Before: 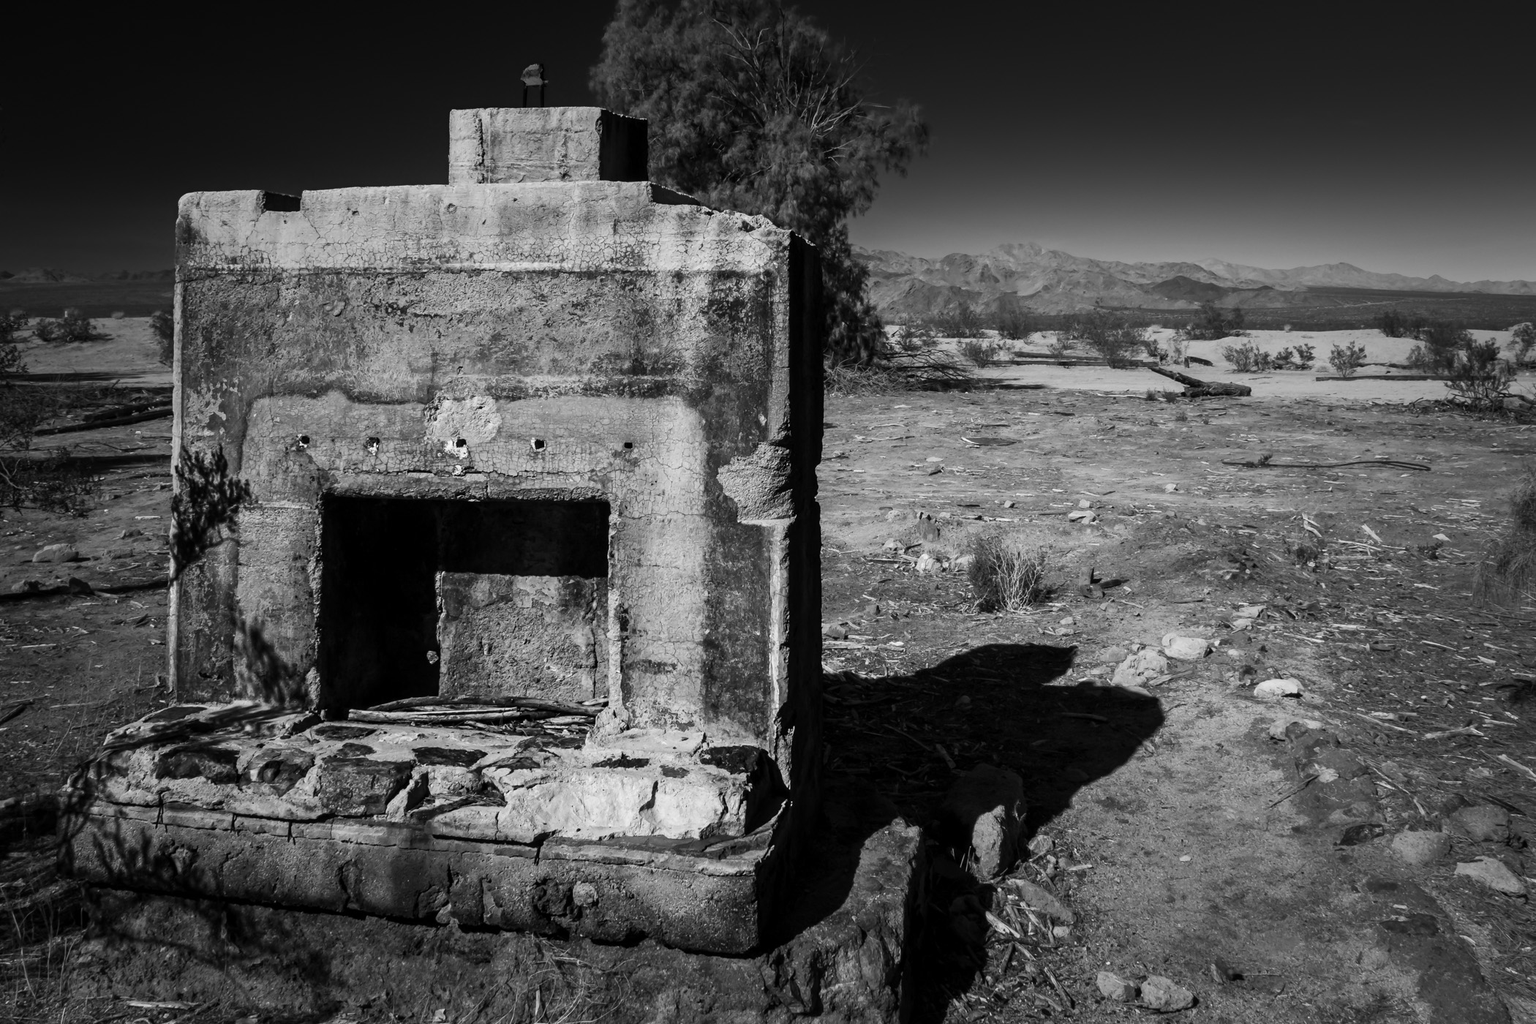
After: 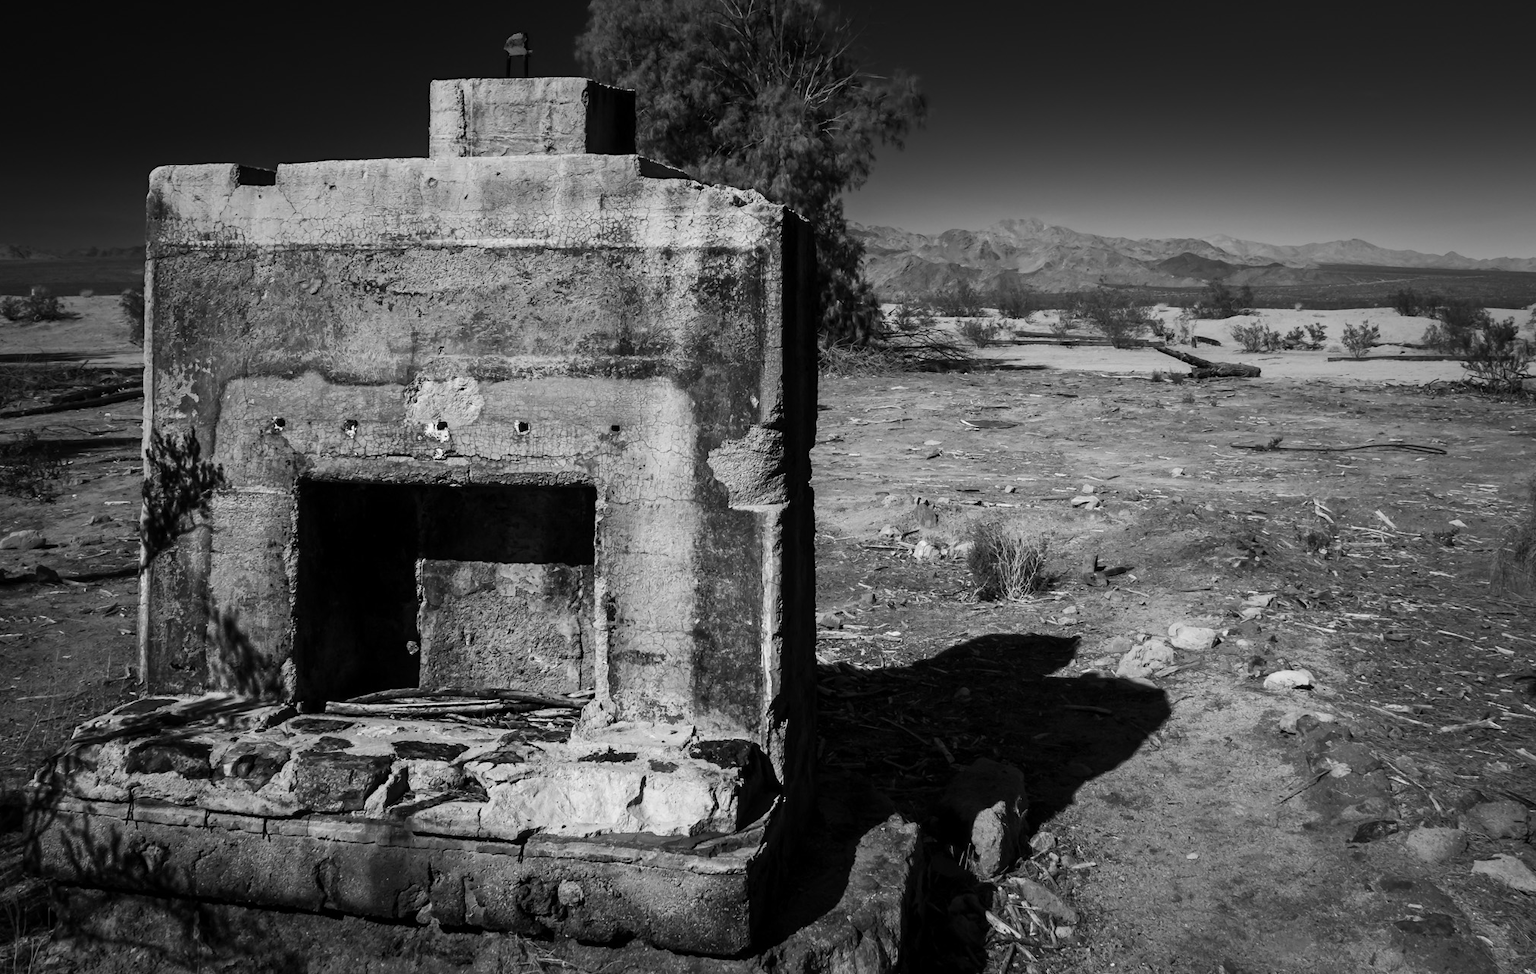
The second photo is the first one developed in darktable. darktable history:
crop: left 2.263%, top 3.147%, right 1.168%, bottom 4.98%
